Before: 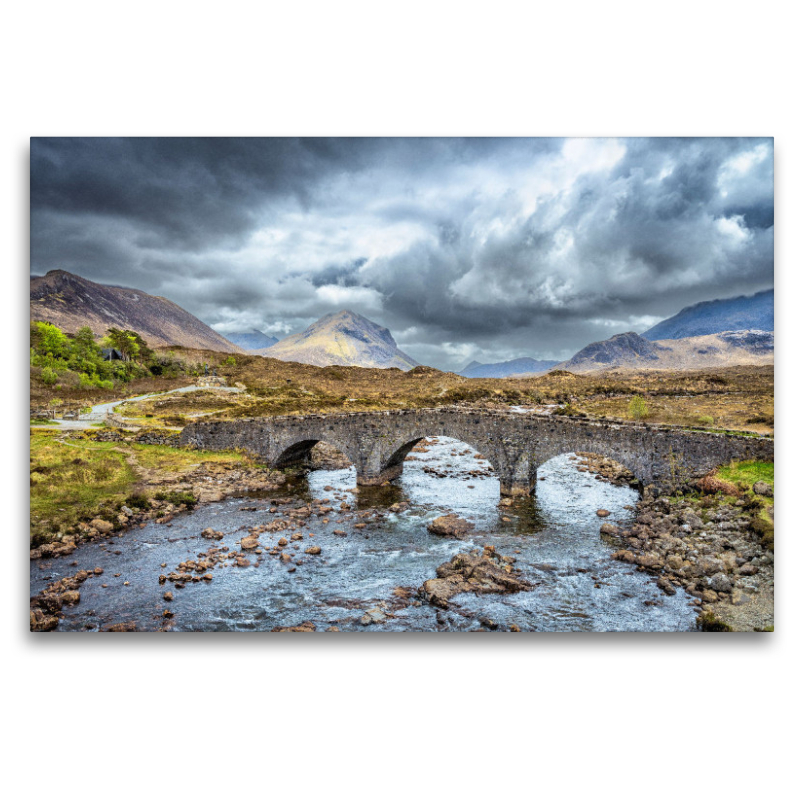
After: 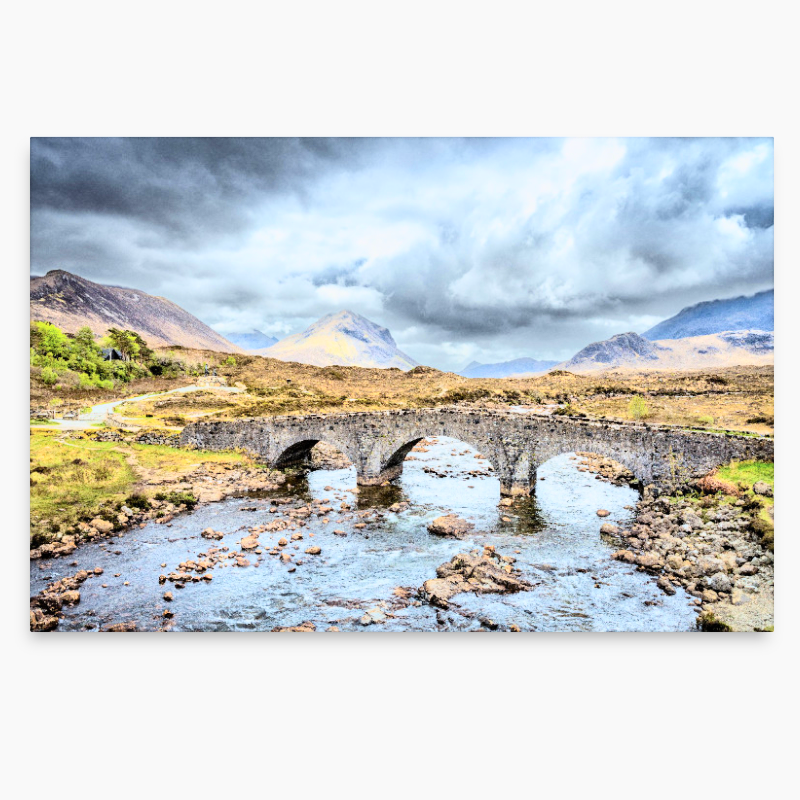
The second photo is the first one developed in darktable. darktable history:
filmic rgb: black relative exposure -7.65 EV, white relative exposure 4.56 EV, hardness 3.61, color science v6 (2022), iterations of high-quality reconstruction 0
contrast brightness saturation: contrast 0.245, brightness 0.089
exposure: black level correction 0, exposure 1.001 EV, compensate highlight preservation false
